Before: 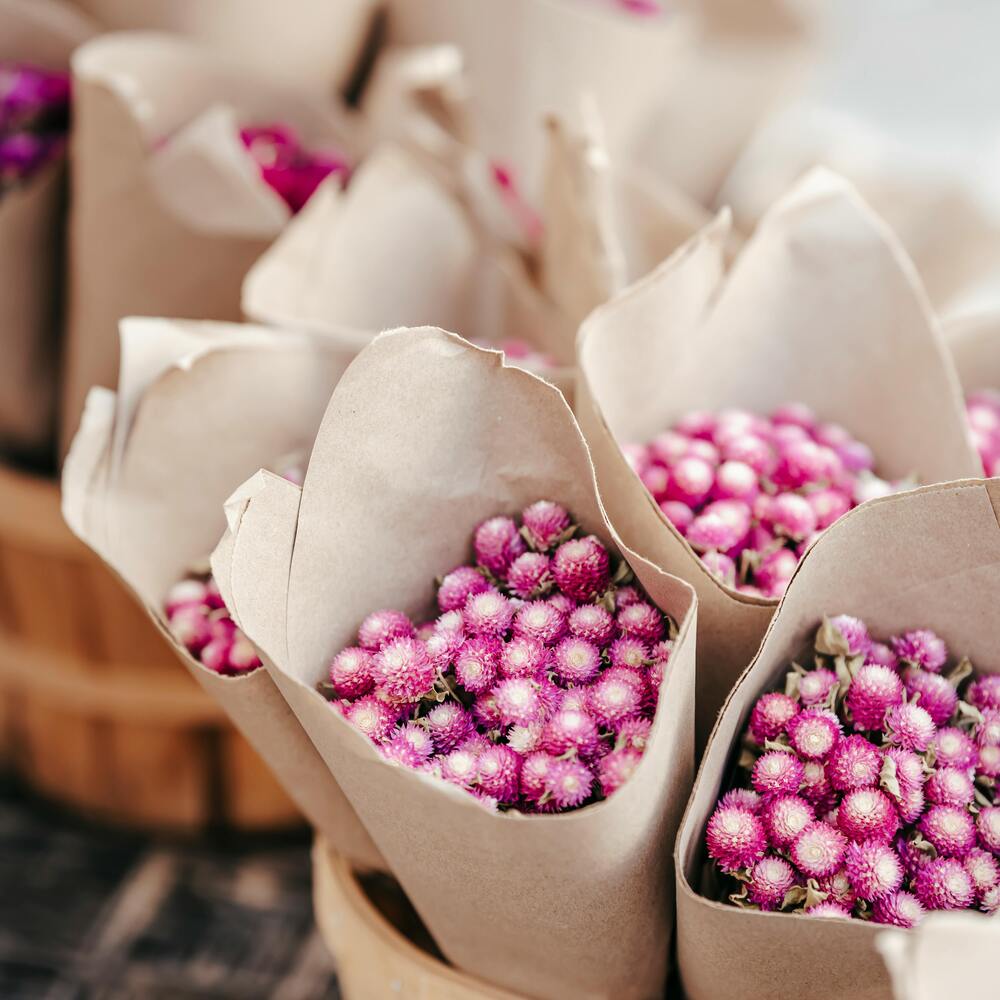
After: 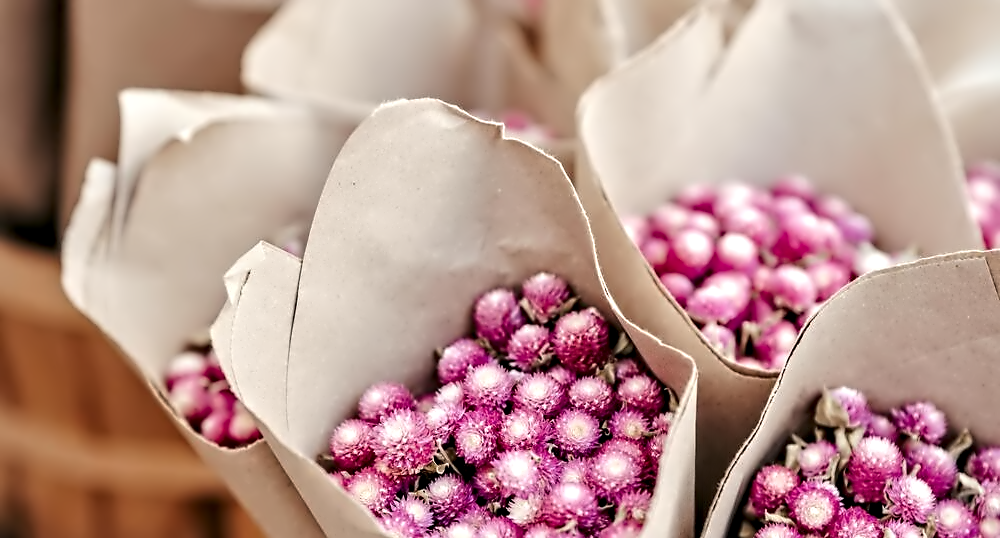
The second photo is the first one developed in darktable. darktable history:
contrast equalizer: y [[0.5, 0.542, 0.583, 0.625, 0.667, 0.708], [0.5 ×6], [0.5 ×6], [0, 0.033, 0.067, 0.1, 0.133, 0.167], [0, 0.05, 0.1, 0.15, 0.2, 0.25]]
crop and rotate: top 22.806%, bottom 23.374%
